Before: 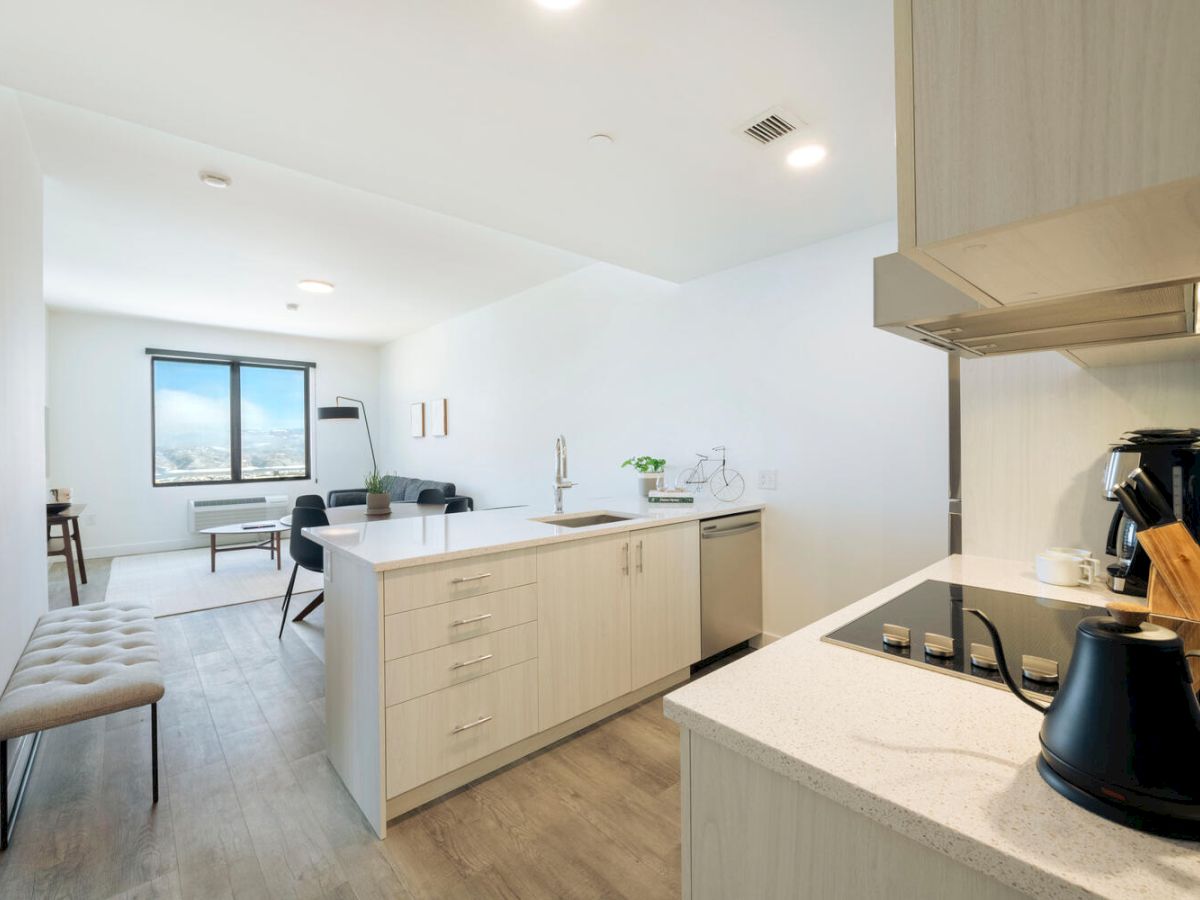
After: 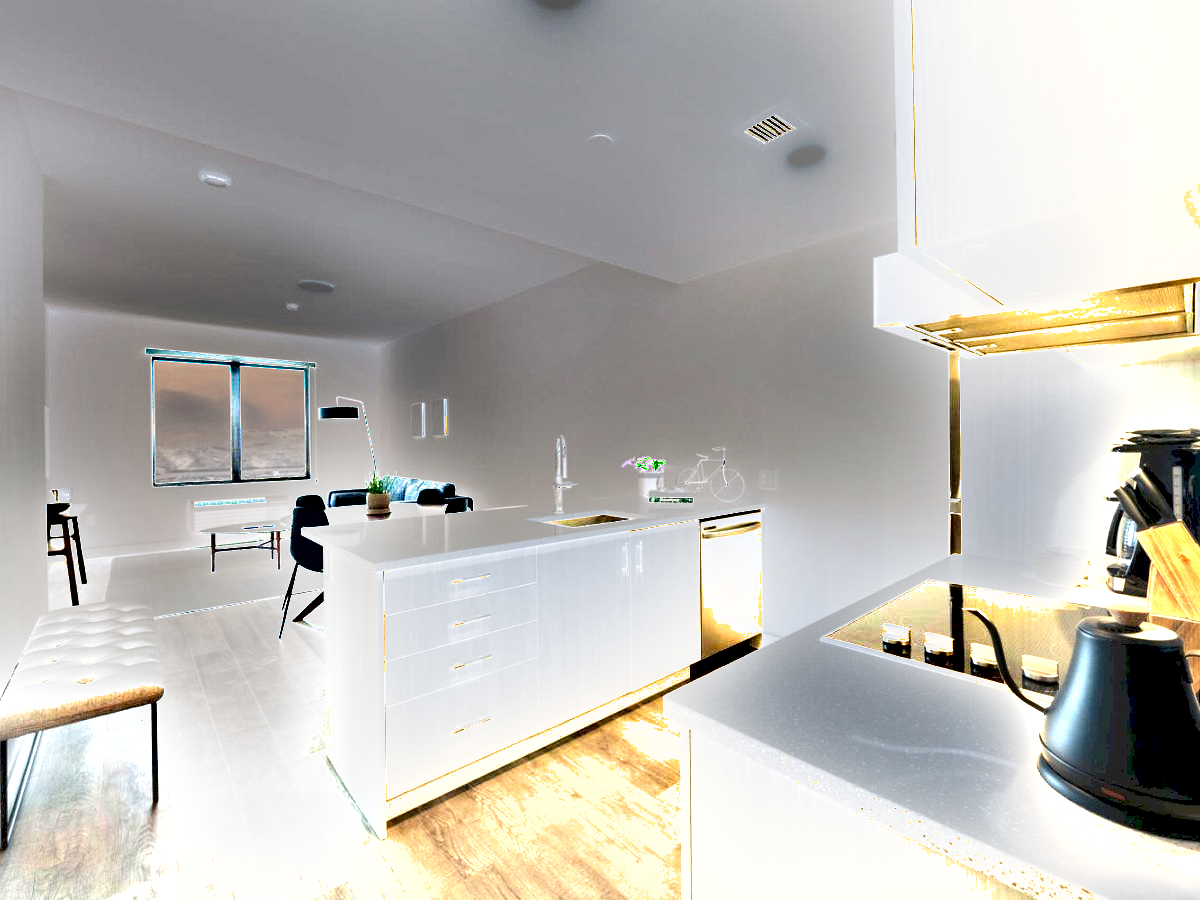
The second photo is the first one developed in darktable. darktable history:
exposure: black level correction 0.001, exposure 1.822 EV, compensate exposure bias true, compensate highlight preservation false
shadows and highlights: radius 44.78, white point adjustment 6.64, compress 79.65%, highlights color adjustment 78.42%, soften with gaussian
